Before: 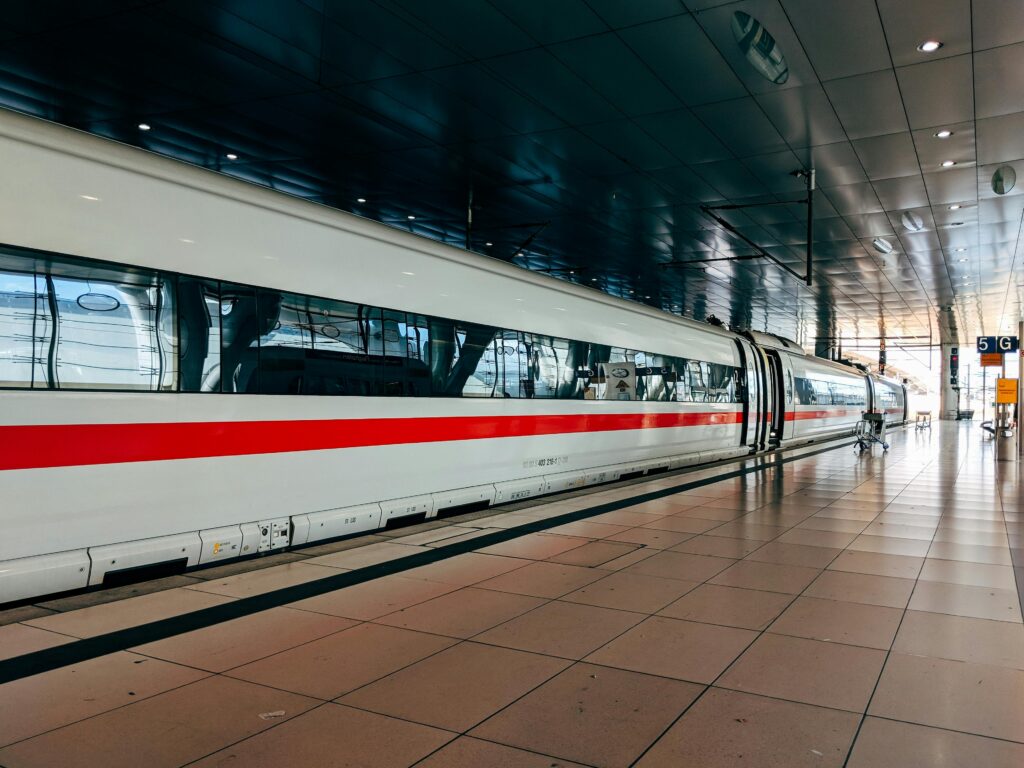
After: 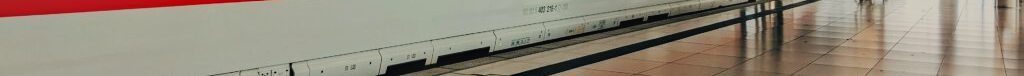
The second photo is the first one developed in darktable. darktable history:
crop and rotate: top 59.084%, bottom 30.916%
haze removal: compatibility mode true, adaptive false
exposure: black level correction -0.015, compensate highlight preservation false
filmic rgb: black relative exposure -6.82 EV, white relative exposure 5.89 EV, hardness 2.71
white balance: red 1.029, blue 0.92
